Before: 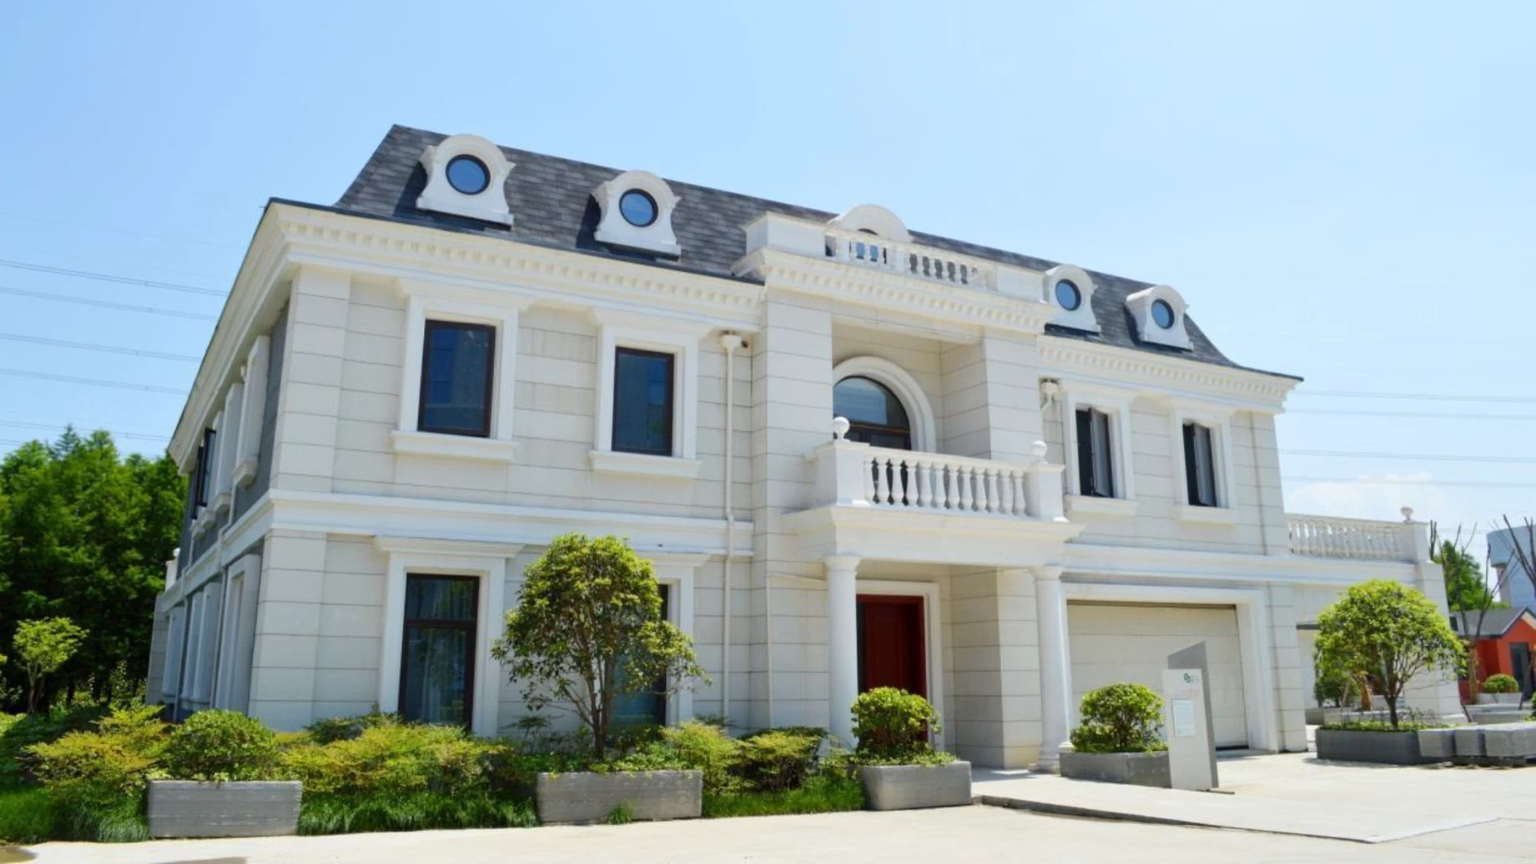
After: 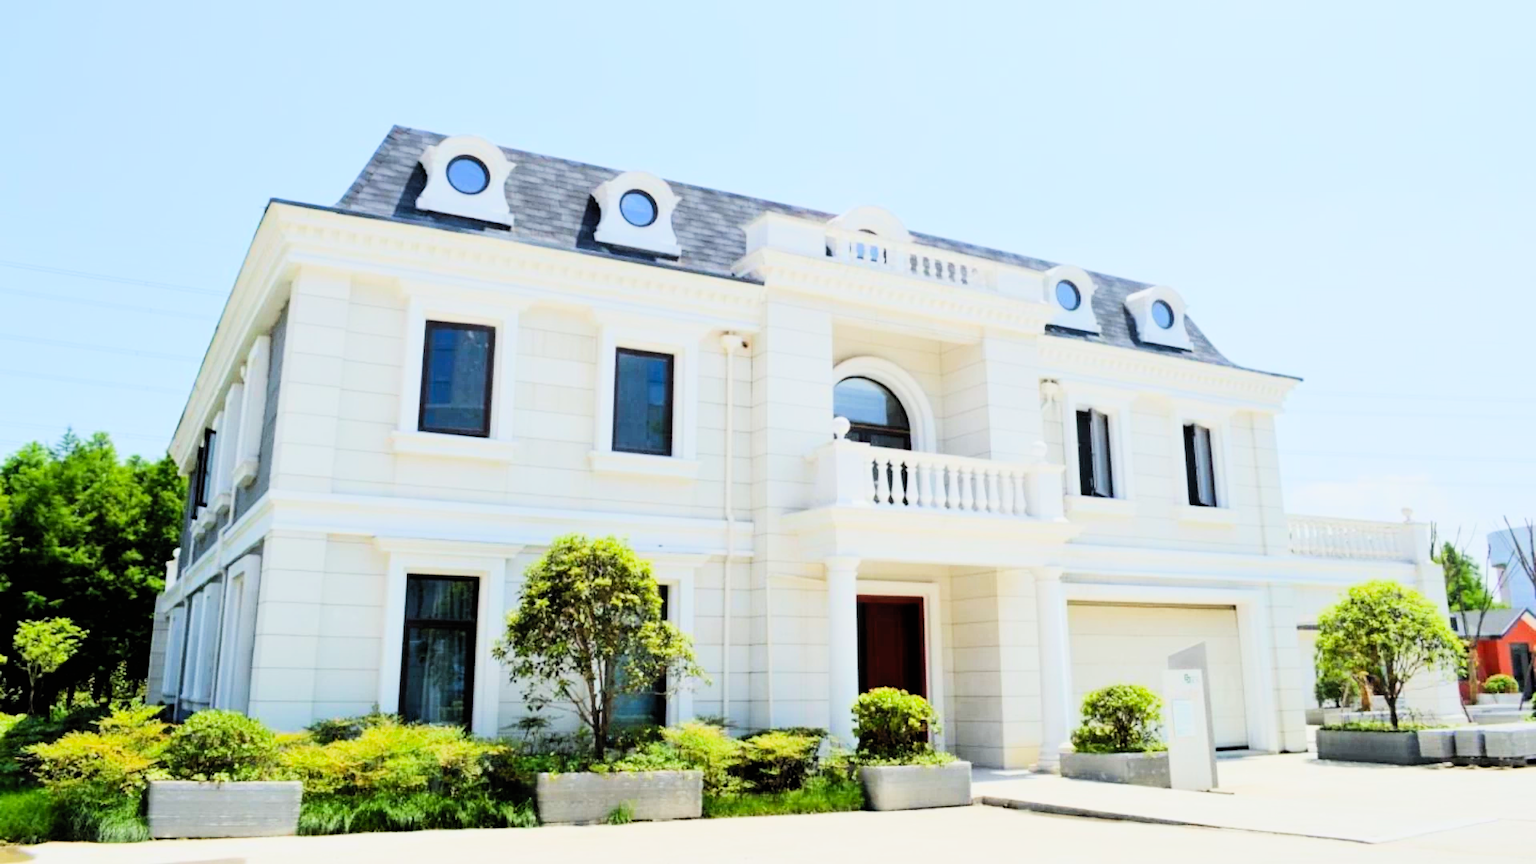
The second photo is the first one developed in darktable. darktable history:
contrast brightness saturation: contrast 0.2, brightness 0.16, saturation 0.22
filmic rgb: black relative exposure -4.14 EV, white relative exposure 5.1 EV, hardness 2.11, contrast 1.165
exposure: black level correction 0, exposure 0.95 EV, compensate exposure bias true, compensate highlight preservation false
